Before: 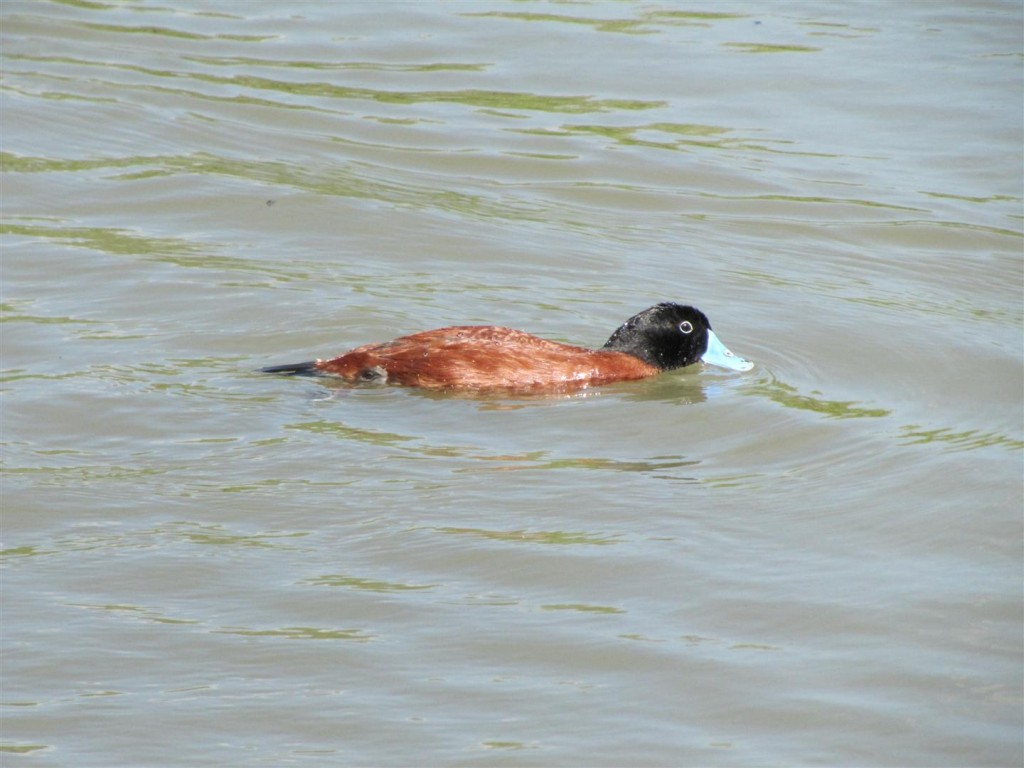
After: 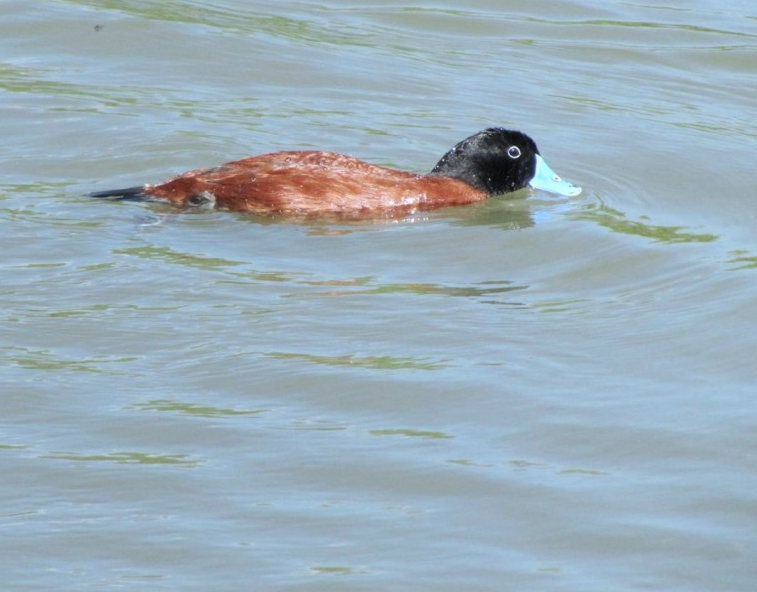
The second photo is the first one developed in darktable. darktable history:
crop: left 16.871%, top 22.857%, right 9.116%
color calibration: illuminant custom, x 0.368, y 0.373, temperature 4330.32 K
